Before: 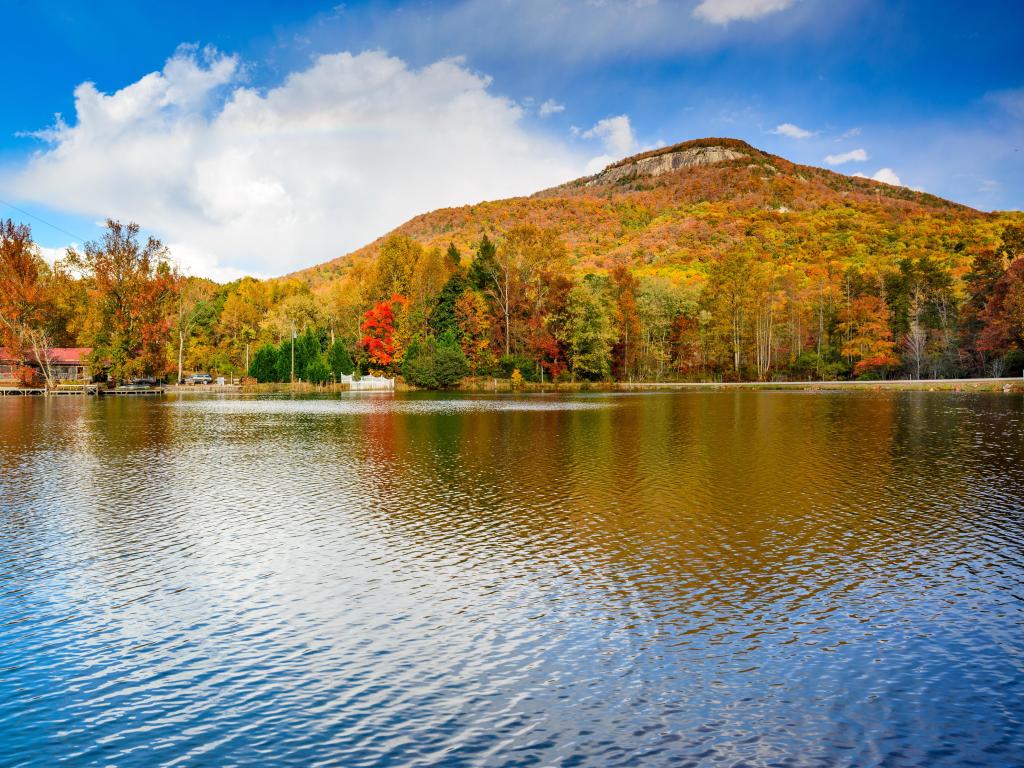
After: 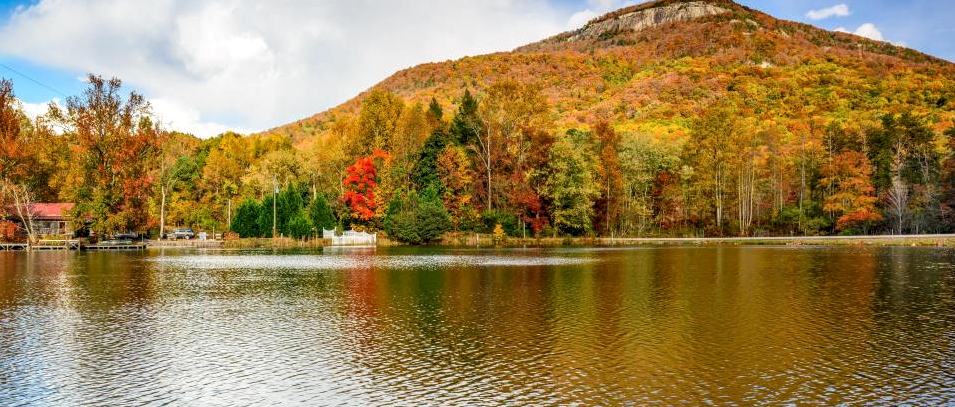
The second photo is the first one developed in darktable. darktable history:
local contrast: on, module defaults
crop: left 1.85%, top 18.901%, right 4.838%, bottom 28.075%
